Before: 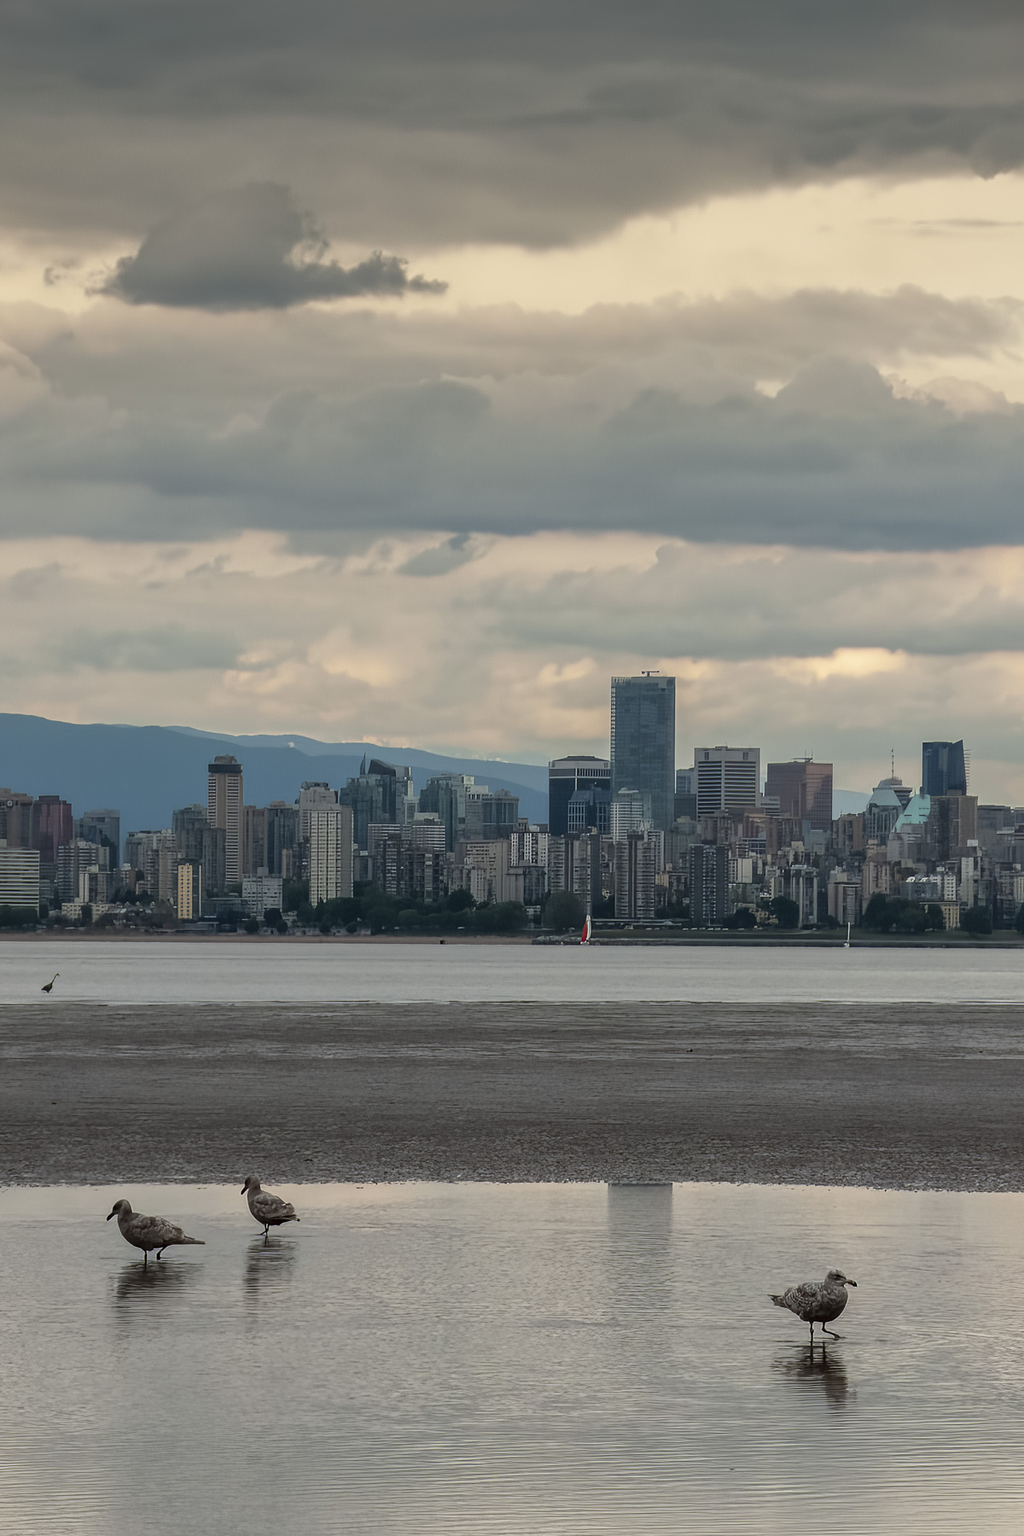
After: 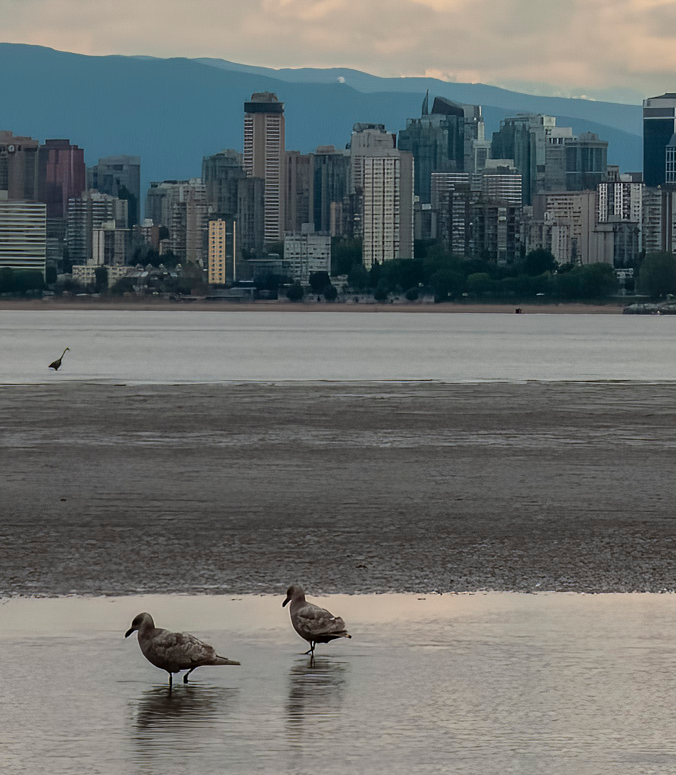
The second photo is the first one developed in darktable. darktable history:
crop: top 44.065%, right 43.589%, bottom 12.853%
